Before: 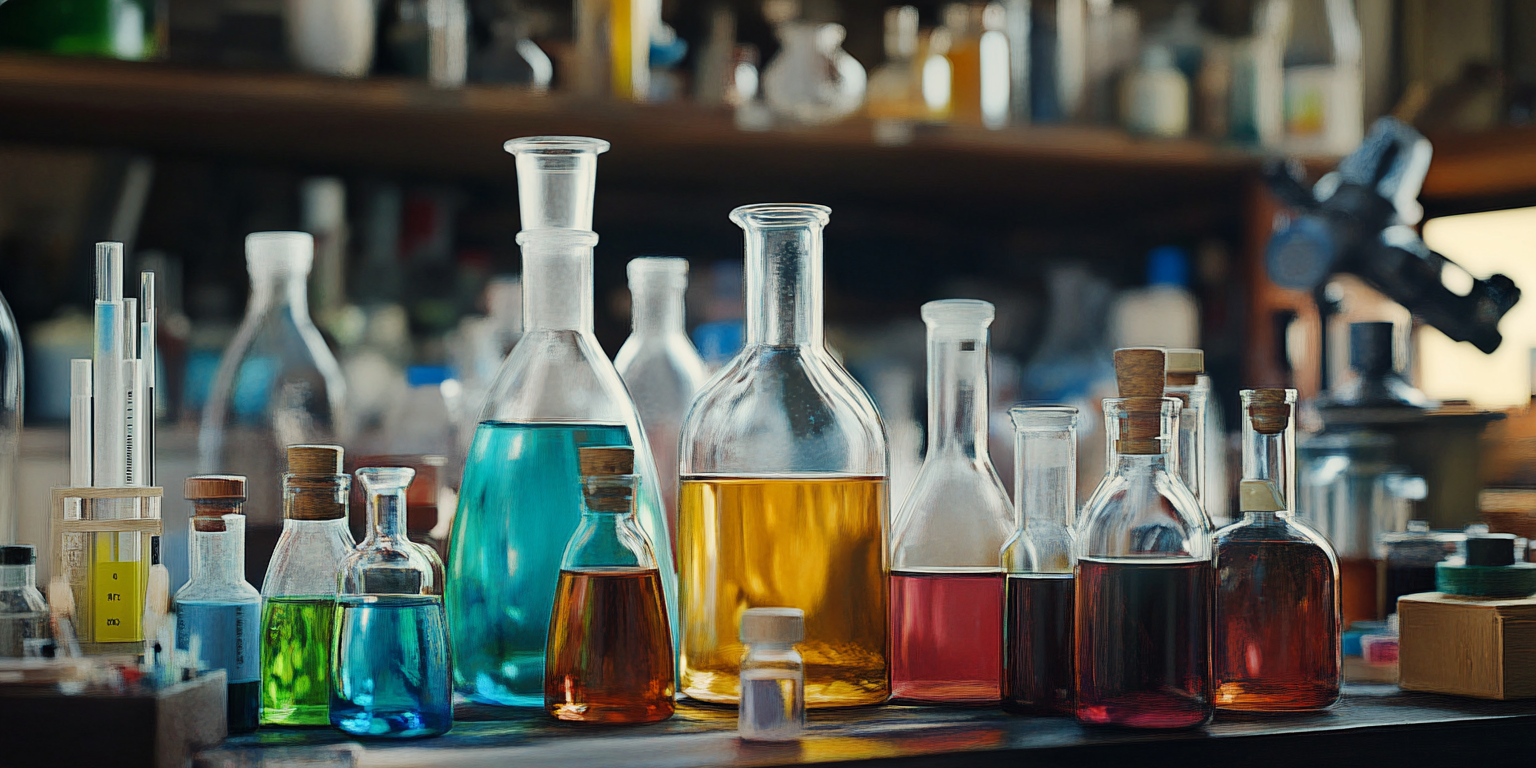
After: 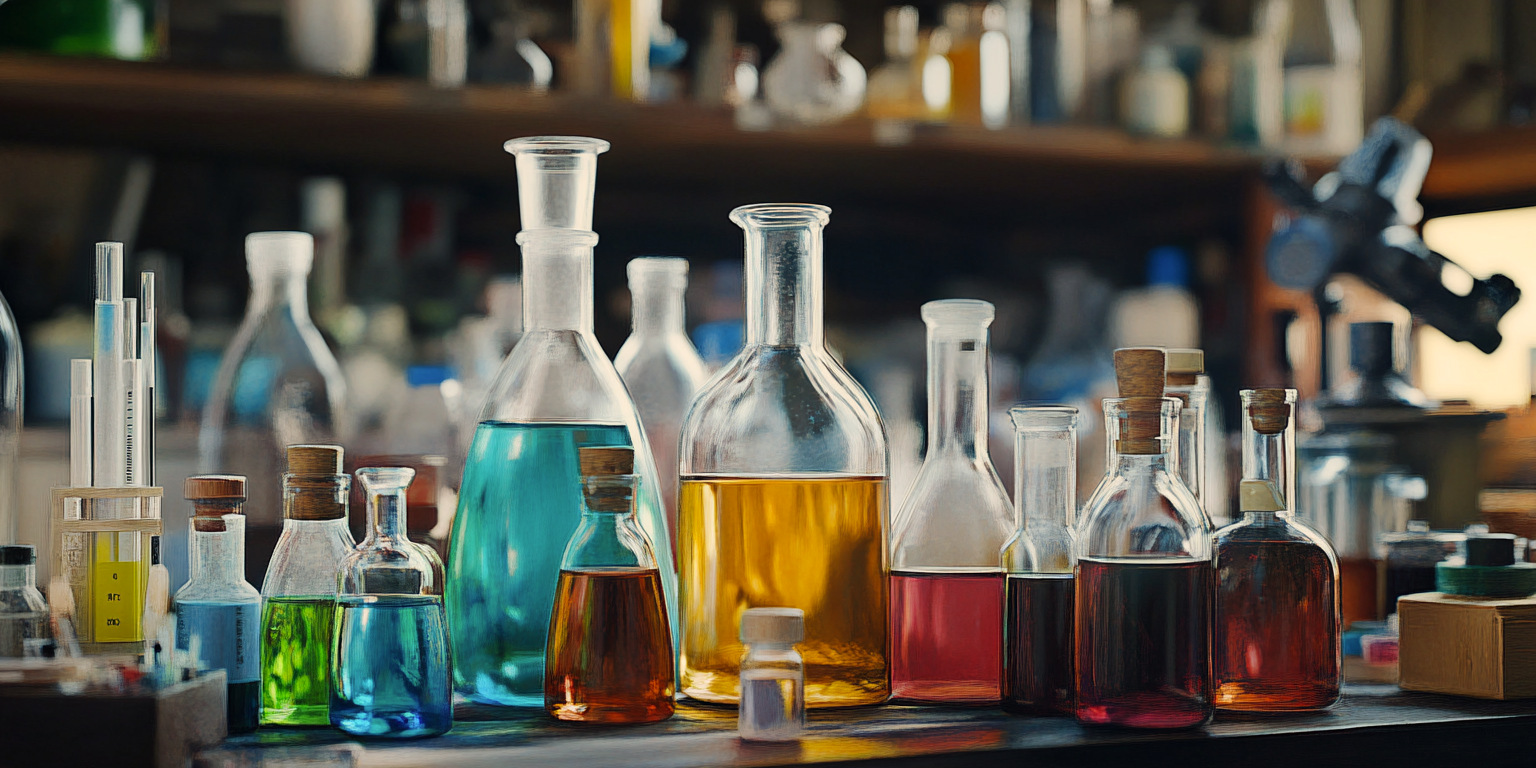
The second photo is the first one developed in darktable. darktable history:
color correction: highlights a* 3.84, highlights b* 5.07
color balance: on, module defaults
